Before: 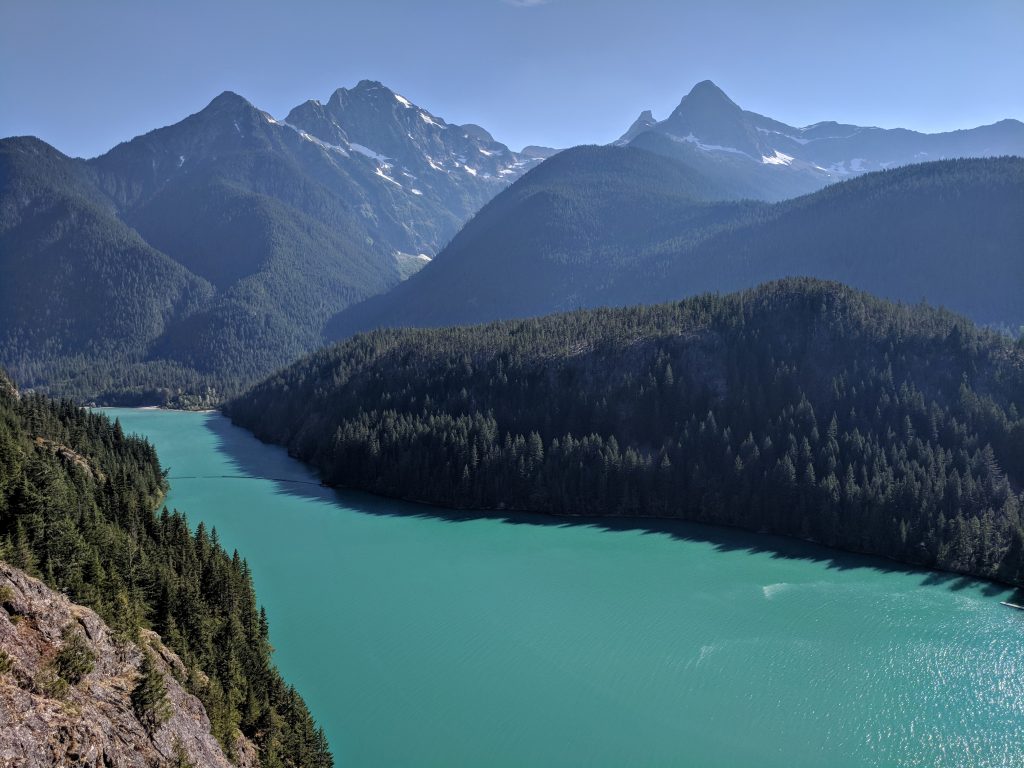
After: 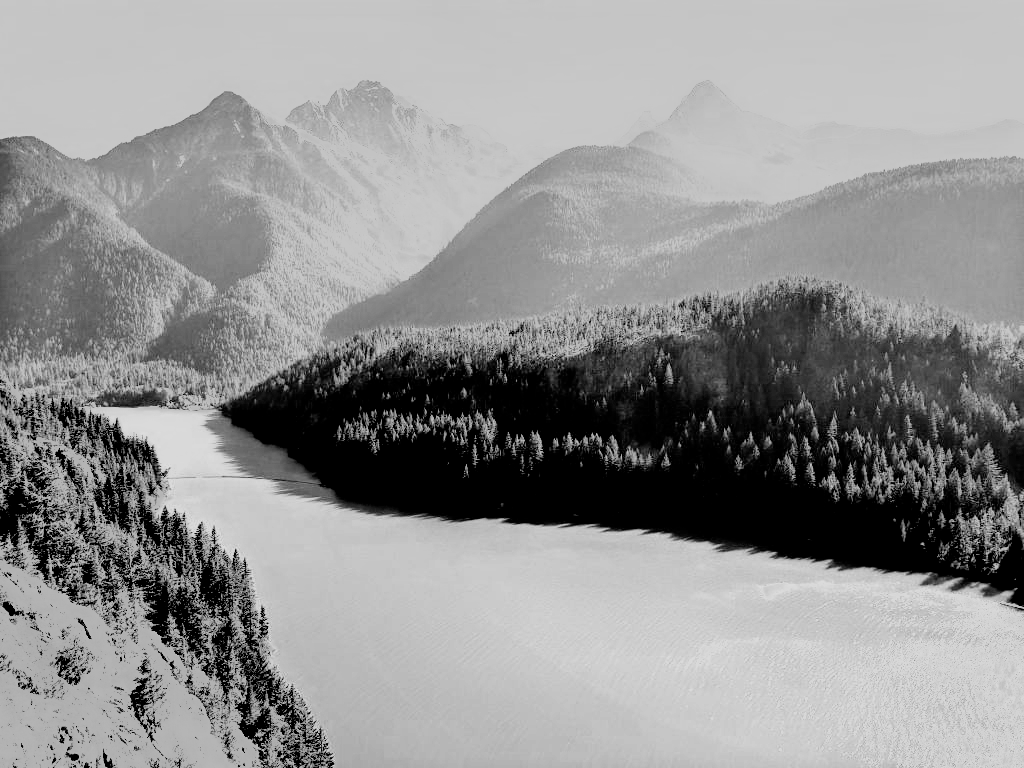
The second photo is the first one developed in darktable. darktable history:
white balance: red 3.132, blue 1.507
monochrome: a 16.01, b -2.65, highlights 0.52
haze removal: compatibility mode true, adaptive false
filmic rgb: middle gray luminance 13.55%, black relative exposure -1.97 EV, white relative exposure 3.1 EV, threshold 6 EV, target black luminance 0%, hardness 1.79, latitude 59.23%, contrast 1.728, highlights saturation mix 5%, shadows ↔ highlights balance -37.52%, add noise in highlights 0, color science v3 (2019), use custom middle-gray values true, iterations of high-quality reconstruction 0, contrast in highlights soft, enable highlight reconstruction true
contrast equalizer: y [[0.579, 0.58, 0.505, 0.5, 0.5, 0.5], [0.5 ×6], [0.5 ×6], [0 ×6], [0 ×6]]
